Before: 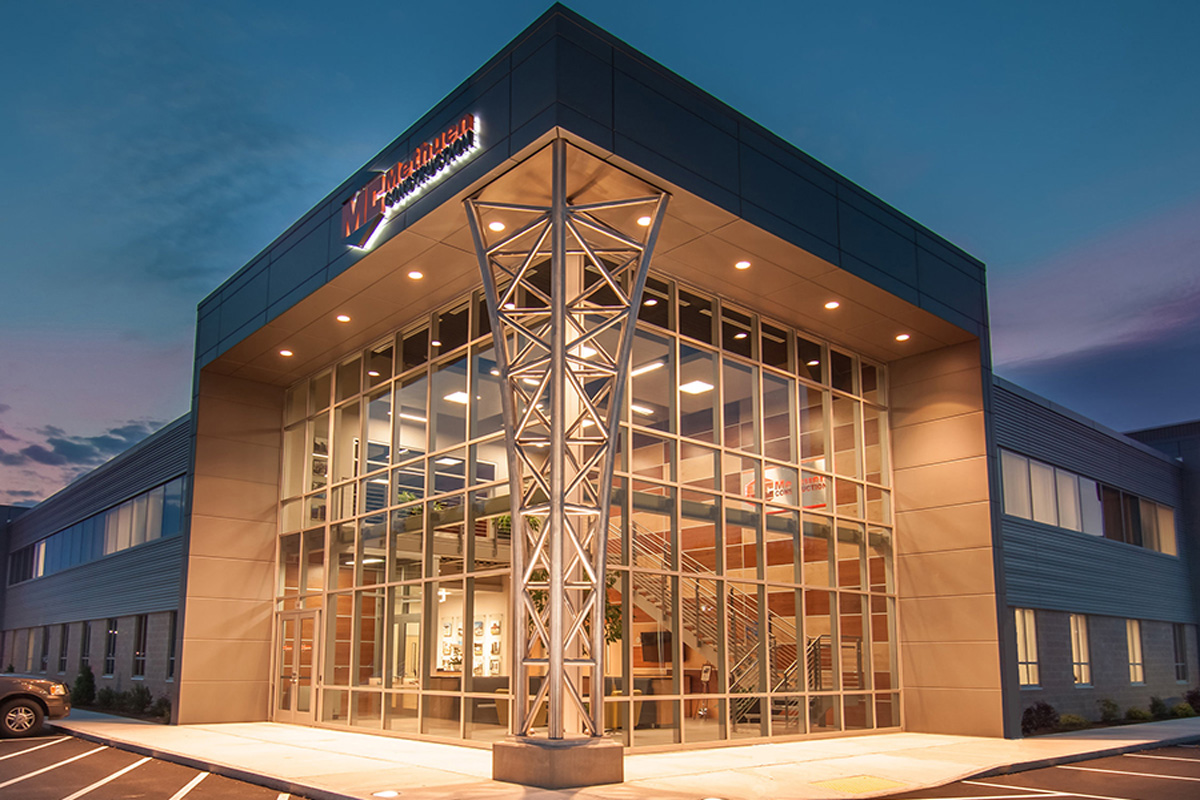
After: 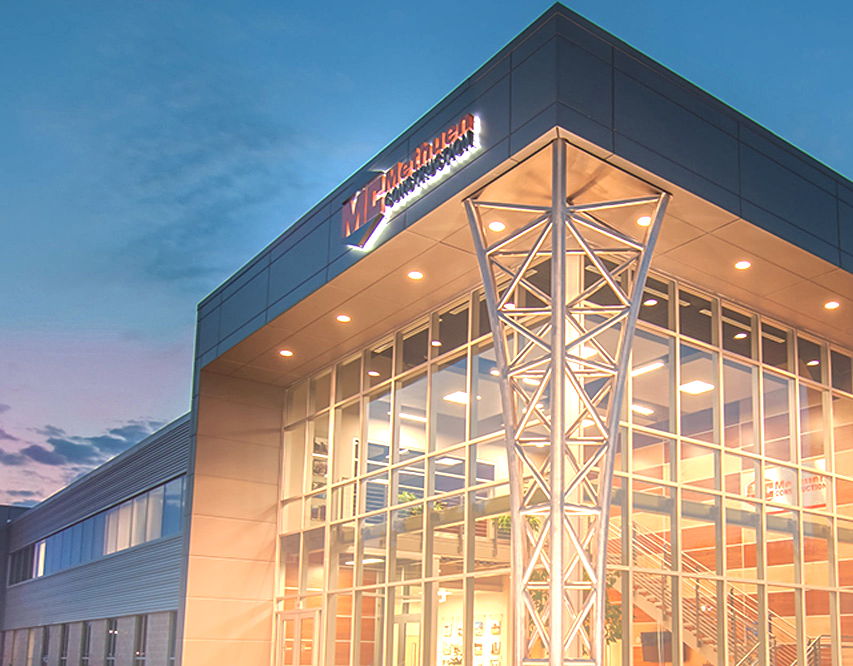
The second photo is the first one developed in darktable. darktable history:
sharpen: amount 0.2
crop: right 28.885%, bottom 16.626%
shadows and highlights: shadows 60, soften with gaussian
white balance: red 0.98, blue 1.034
exposure: black level correction 0, exposure 0.95 EV, compensate exposure bias true, compensate highlight preservation false
tone curve: curves: ch0 [(0, 0) (0.003, 0.023) (0.011, 0.033) (0.025, 0.057) (0.044, 0.099) (0.069, 0.132) (0.1, 0.155) (0.136, 0.179) (0.177, 0.213) (0.224, 0.255) (0.277, 0.299) (0.335, 0.347) (0.399, 0.407) (0.468, 0.473) (0.543, 0.546) (0.623, 0.619) (0.709, 0.698) (0.801, 0.775) (0.898, 0.871) (1, 1)], preserve colors none
bloom: on, module defaults
